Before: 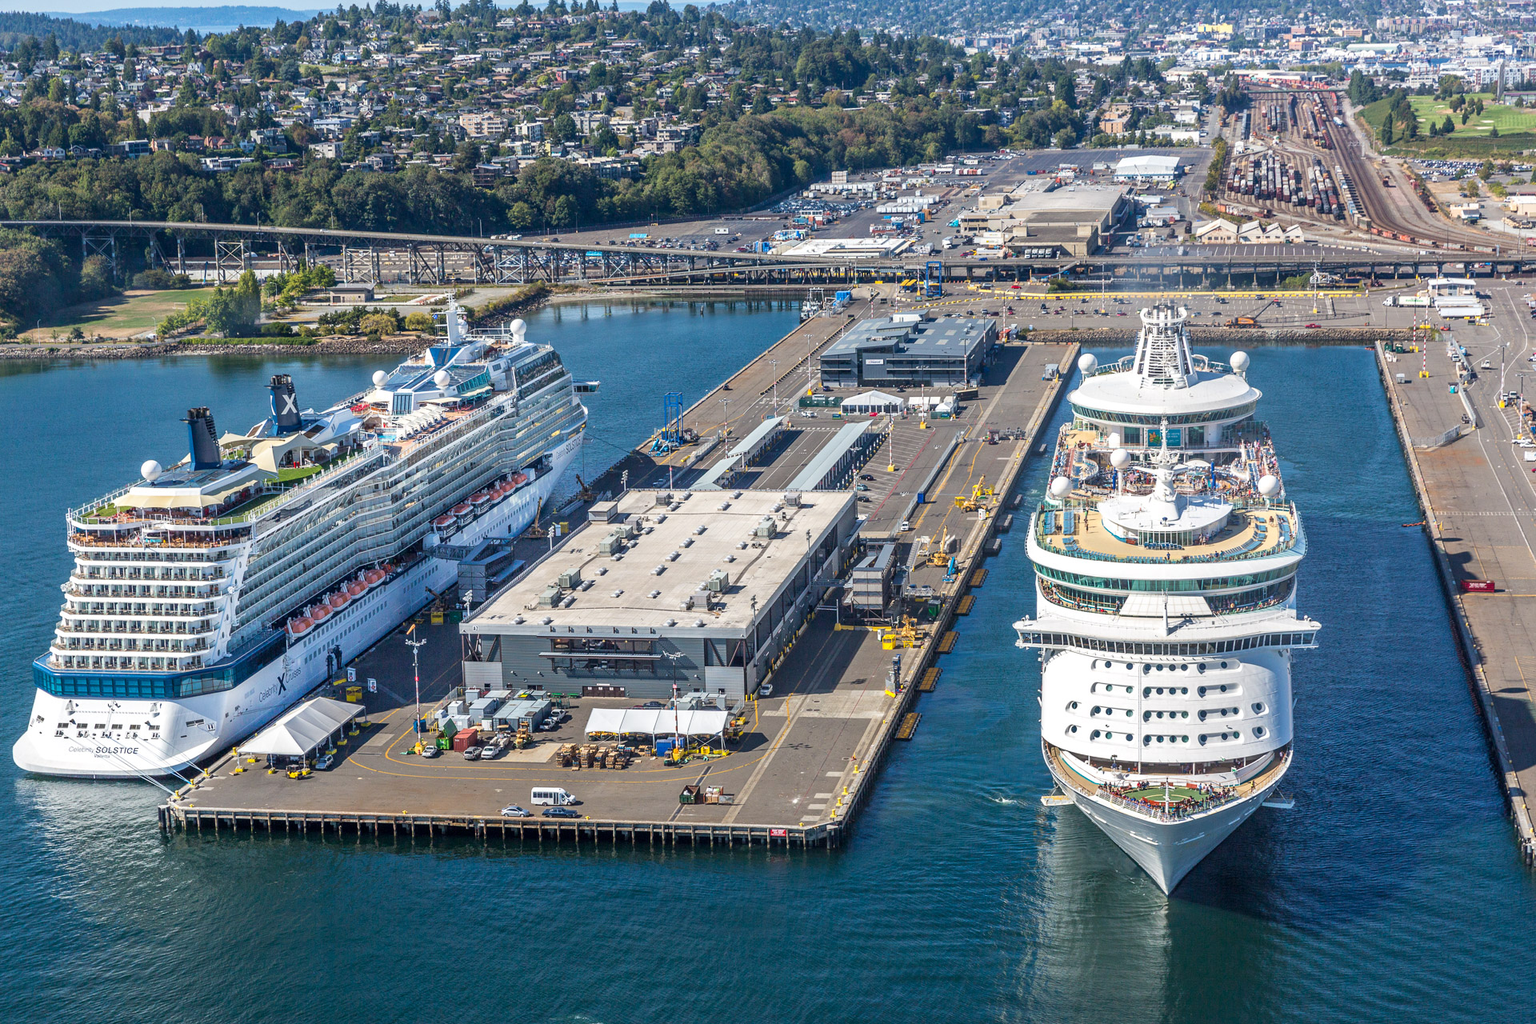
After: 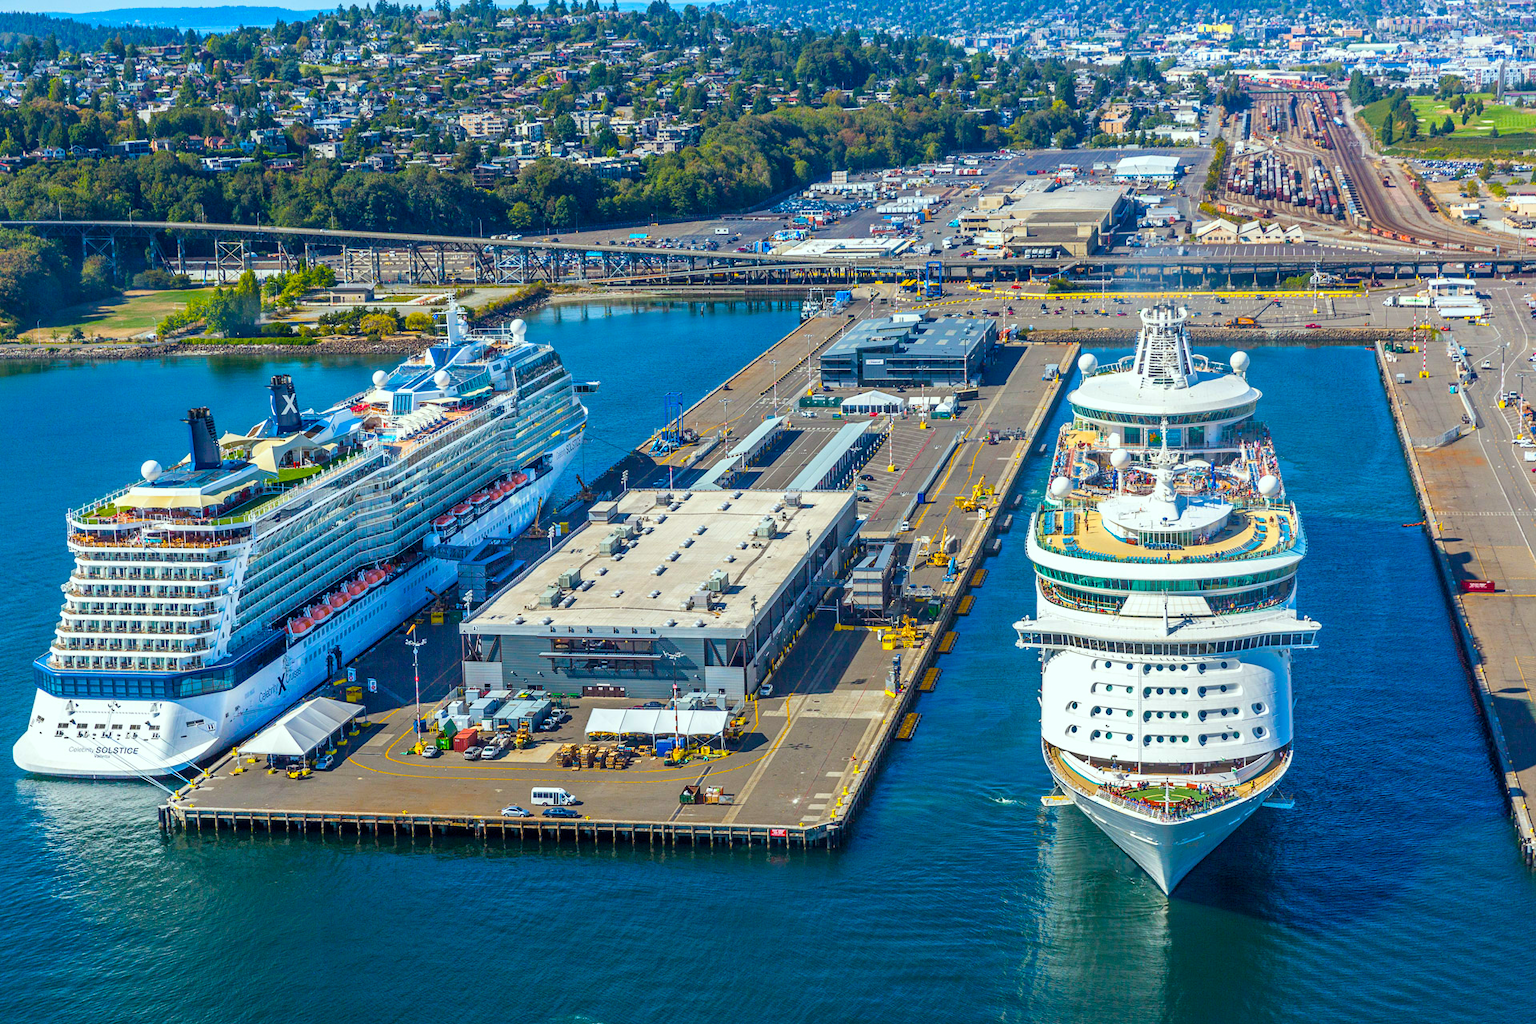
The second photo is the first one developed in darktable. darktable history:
color balance rgb: linear chroma grading › global chroma 23.15%, perceptual saturation grading › global saturation 28.7%, perceptual saturation grading › mid-tones 12.04%, perceptual saturation grading › shadows 10.19%, global vibrance 22.22%
color correction: highlights a* -6.69, highlights b* 0.49
